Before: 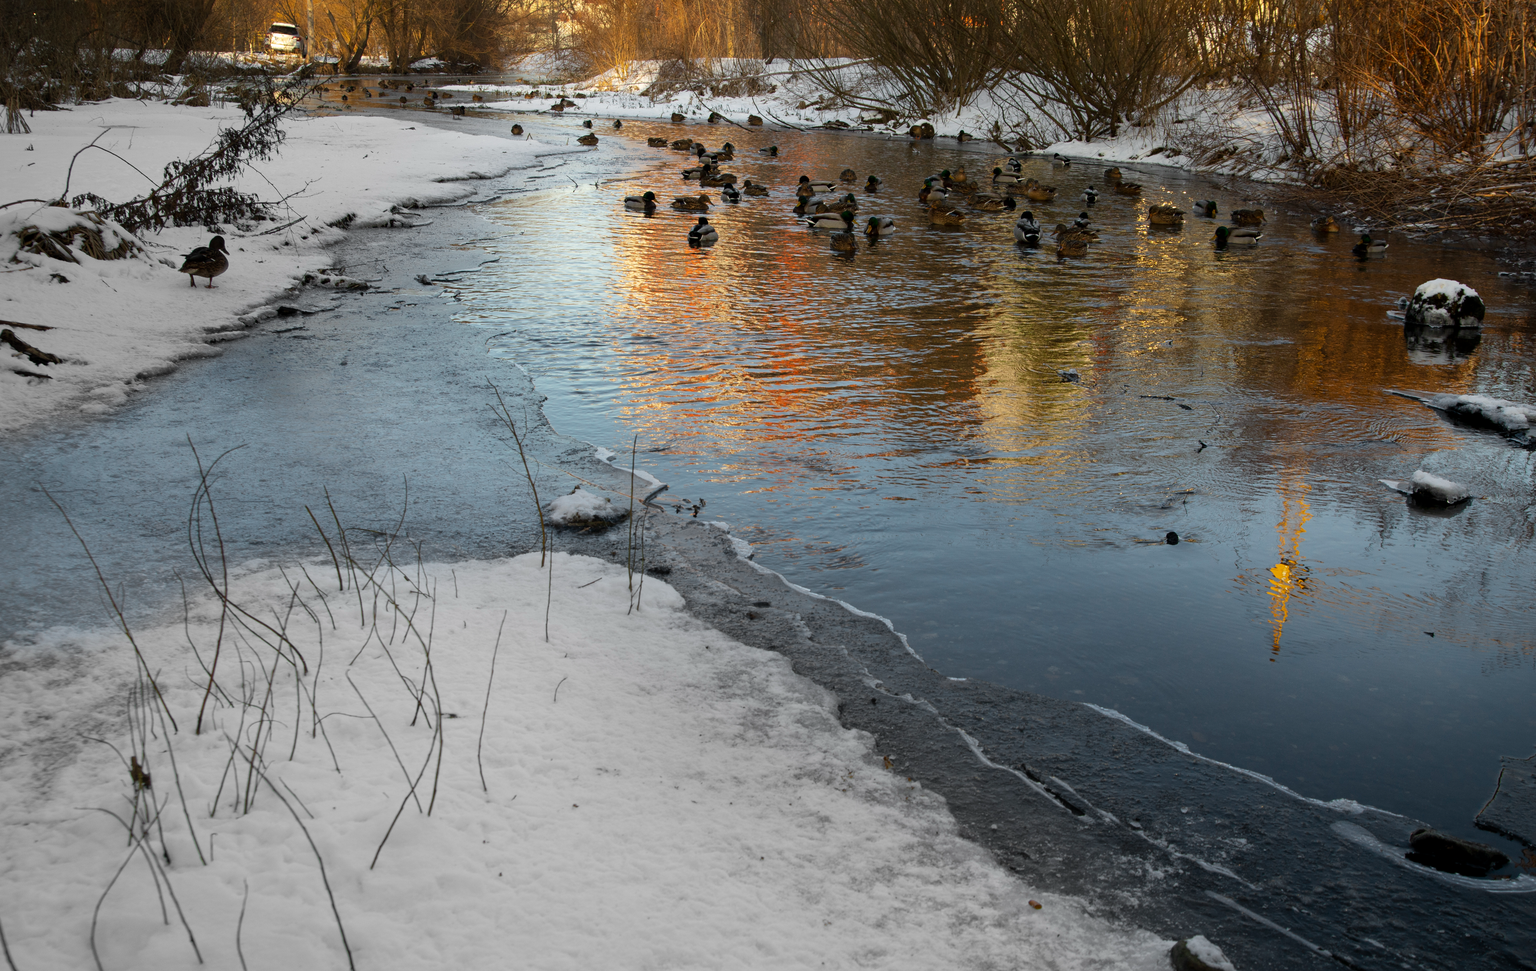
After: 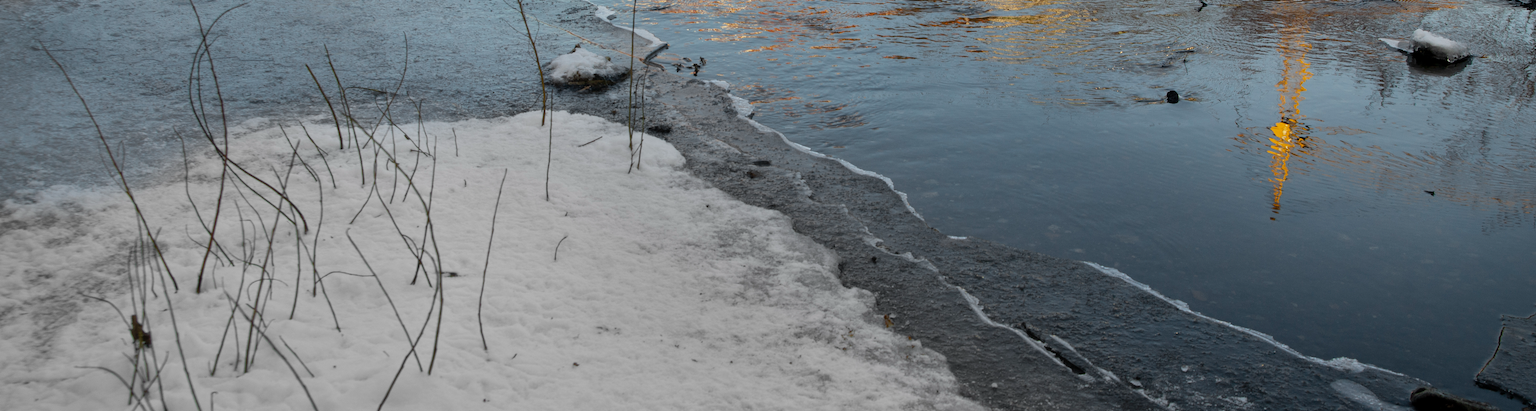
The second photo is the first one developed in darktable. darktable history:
shadows and highlights: shadows 32.6, highlights -47.64, compress 49.76%, soften with gaussian
crop: top 45.485%, bottom 12.123%
base curve: preserve colors none
